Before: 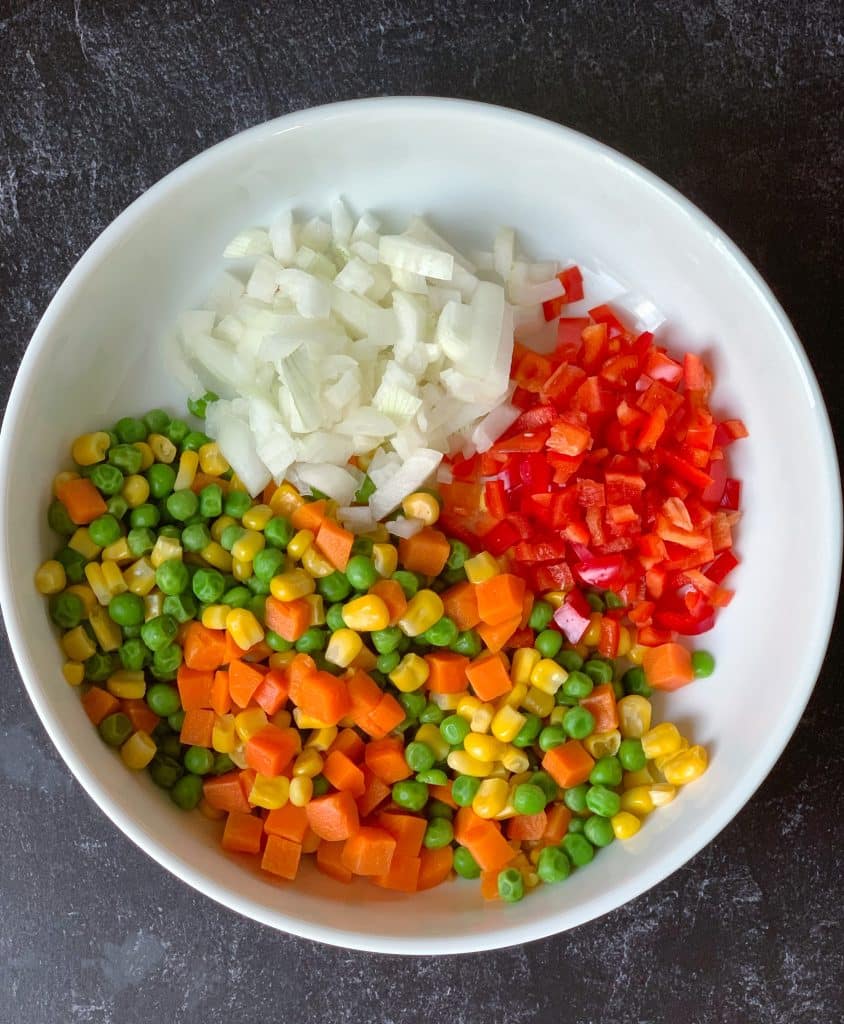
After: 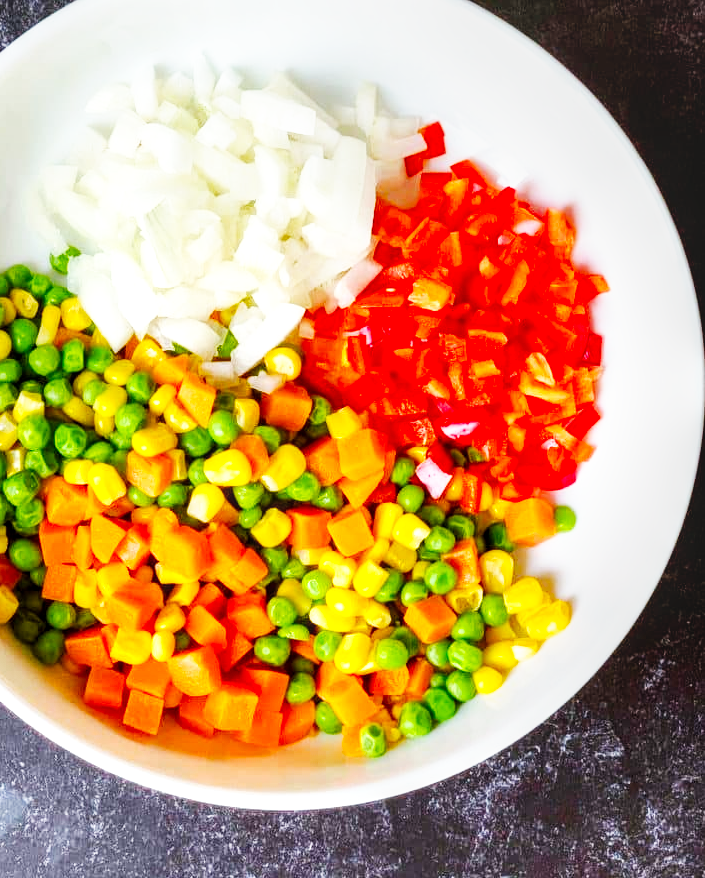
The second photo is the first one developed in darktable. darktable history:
color balance rgb: linear chroma grading › global chroma 22.648%, perceptual saturation grading › global saturation -0.436%, global vibrance 2.678%
crop: left 16.386%, top 14.223%
local contrast: detail 130%
base curve: curves: ch0 [(0, 0) (0.007, 0.004) (0.027, 0.03) (0.046, 0.07) (0.207, 0.54) (0.442, 0.872) (0.673, 0.972) (1, 1)], preserve colors none
